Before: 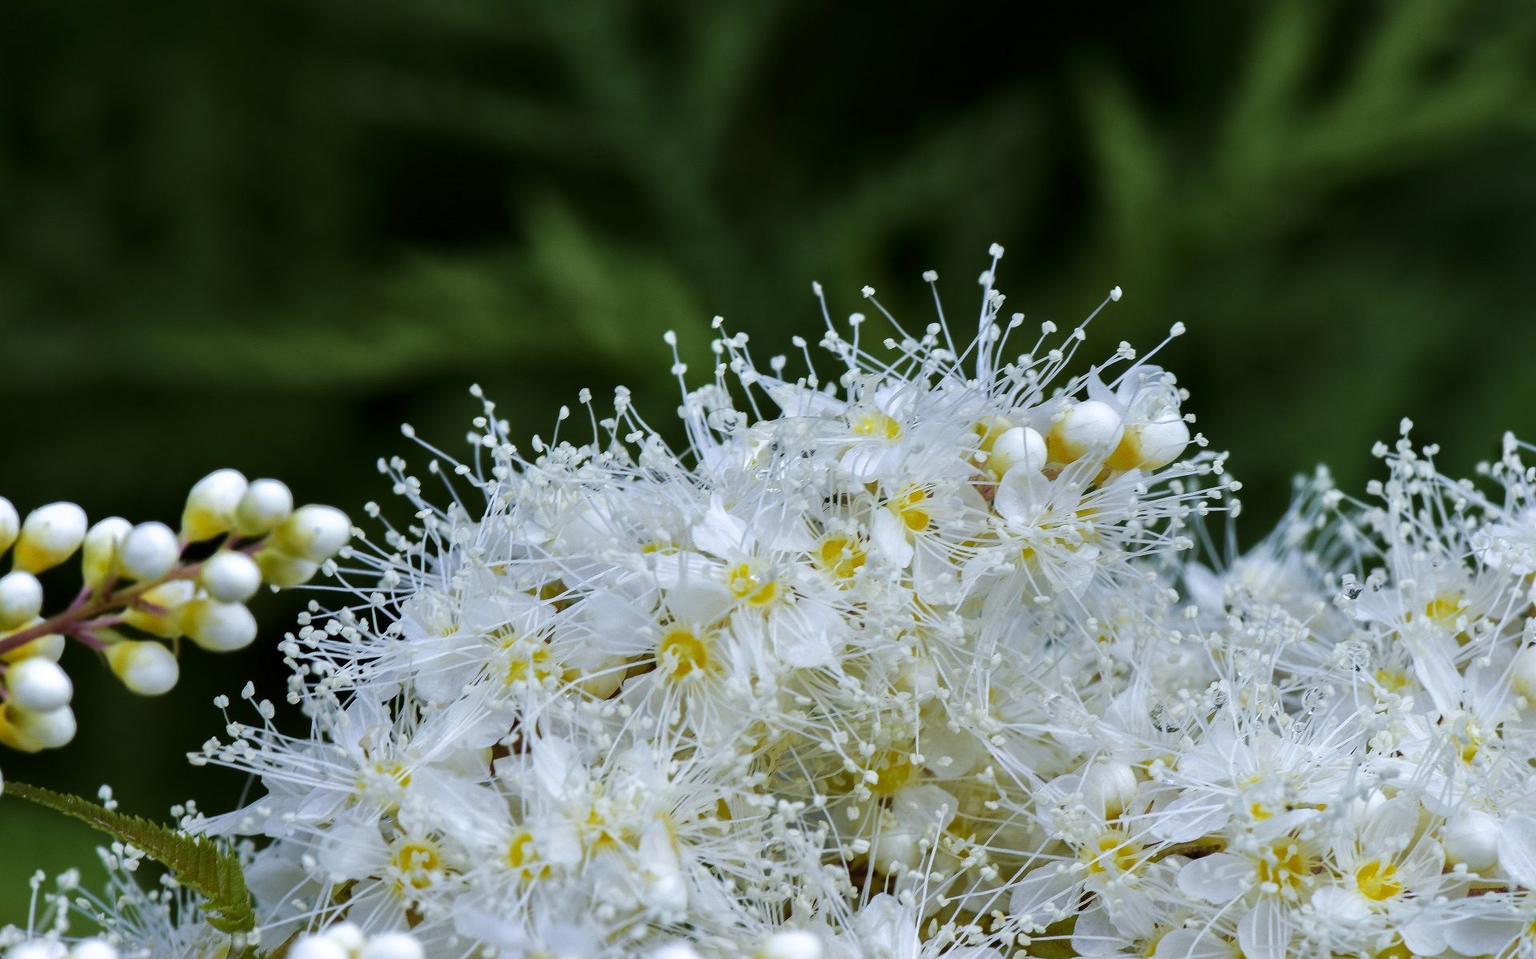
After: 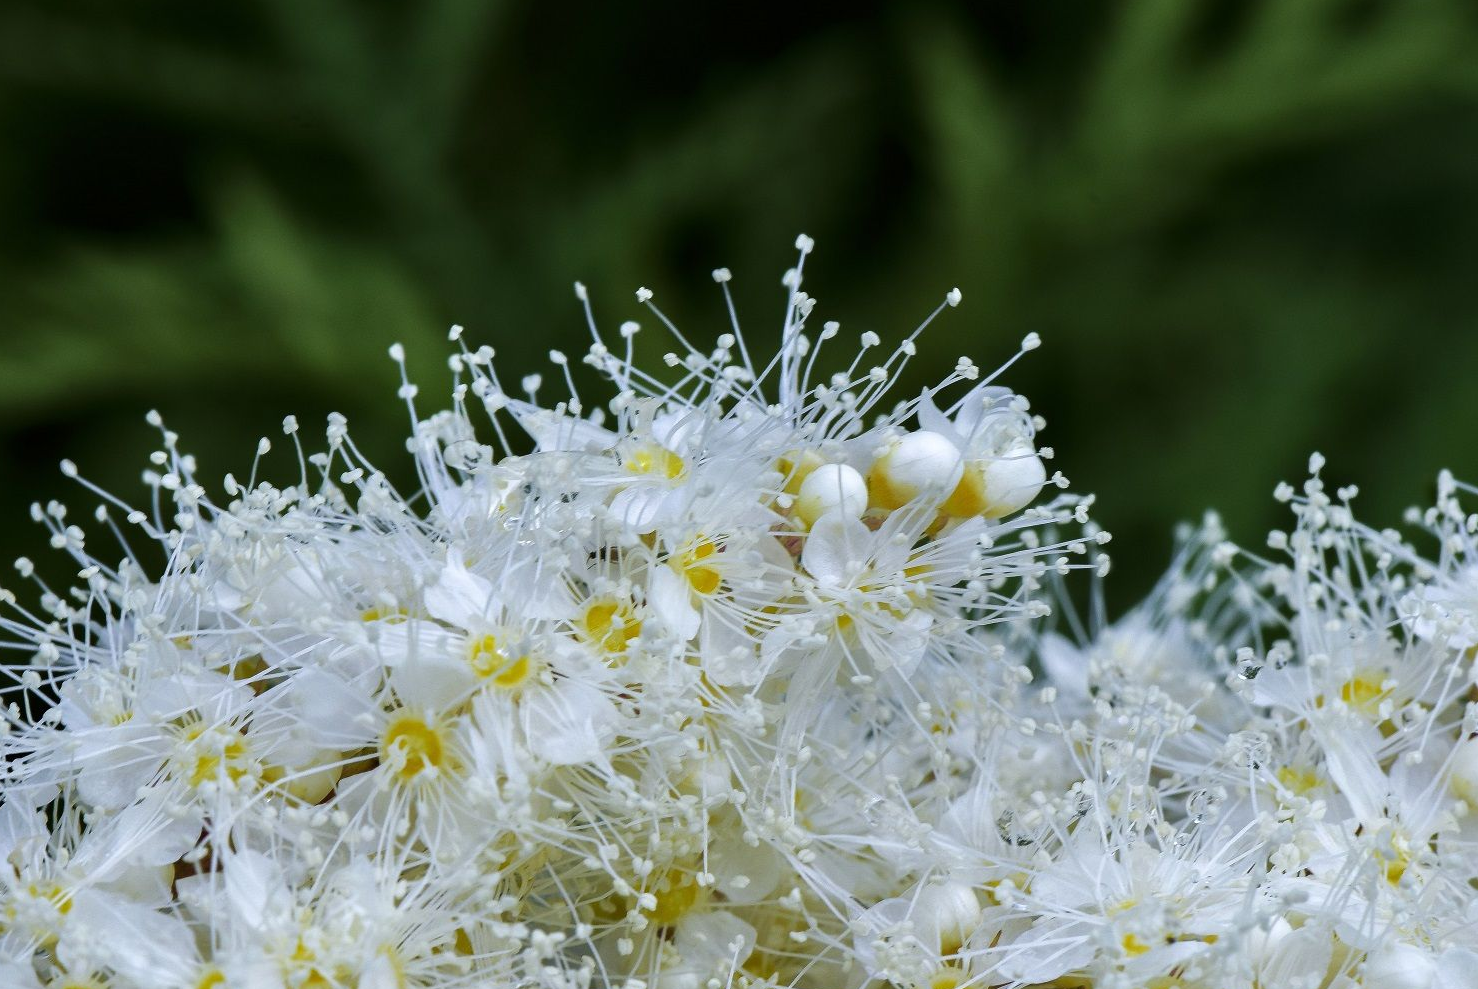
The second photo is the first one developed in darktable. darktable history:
crop: left 22.982%, top 5.878%, bottom 11.629%
